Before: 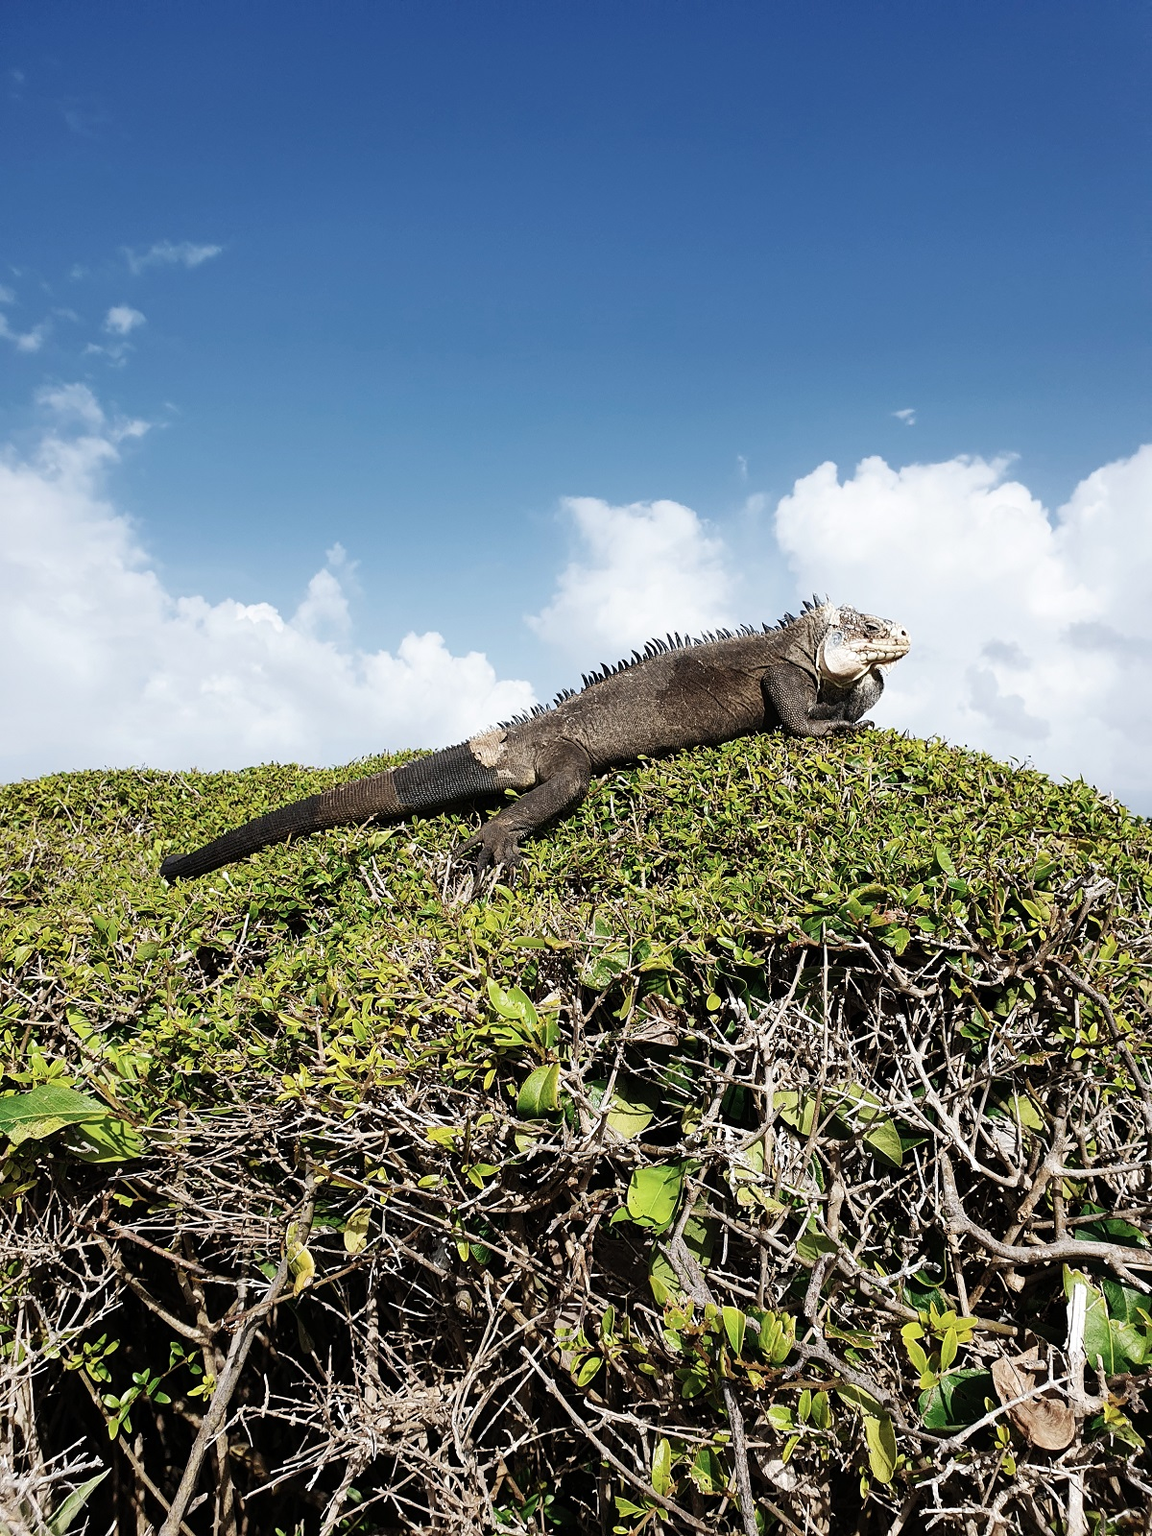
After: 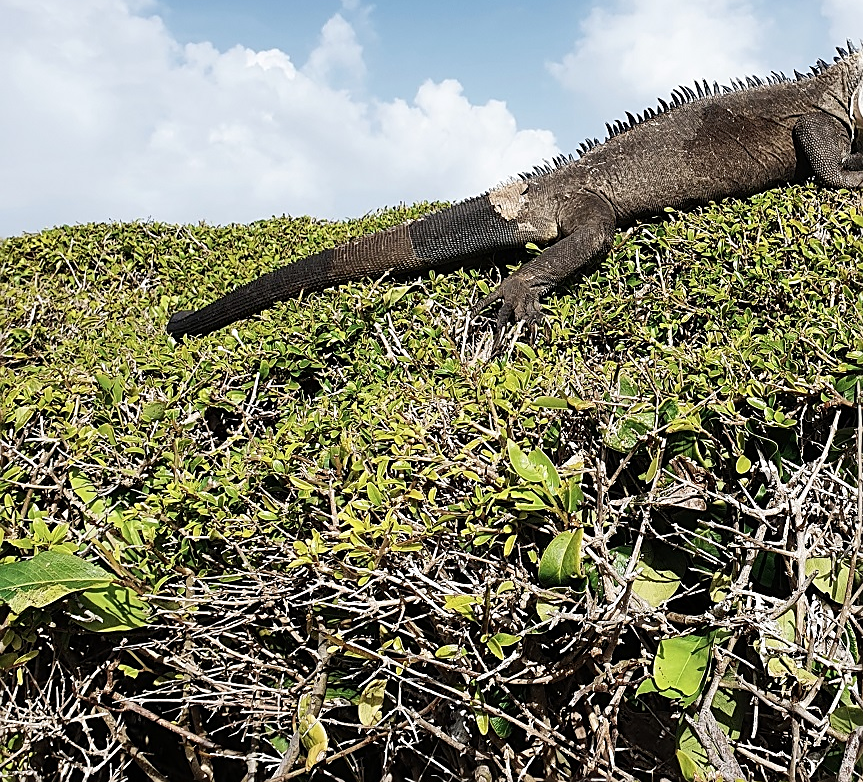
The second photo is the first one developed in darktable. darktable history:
crop: top 36.198%, right 28.06%, bottom 14.899%
sharpen: on, module defaults
